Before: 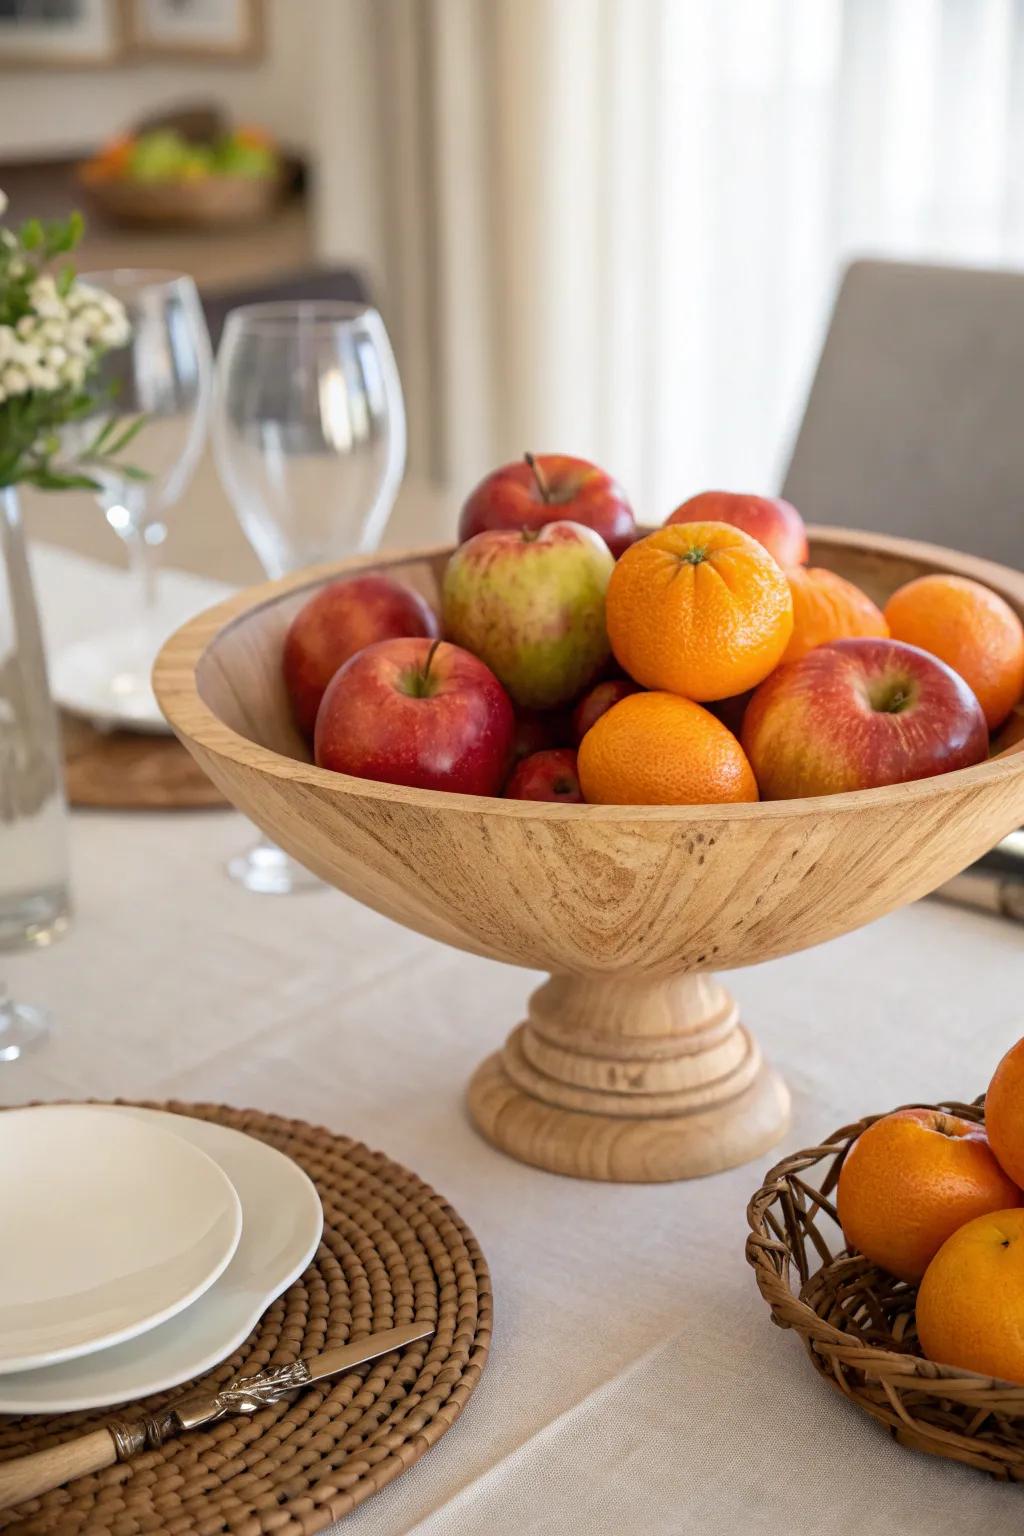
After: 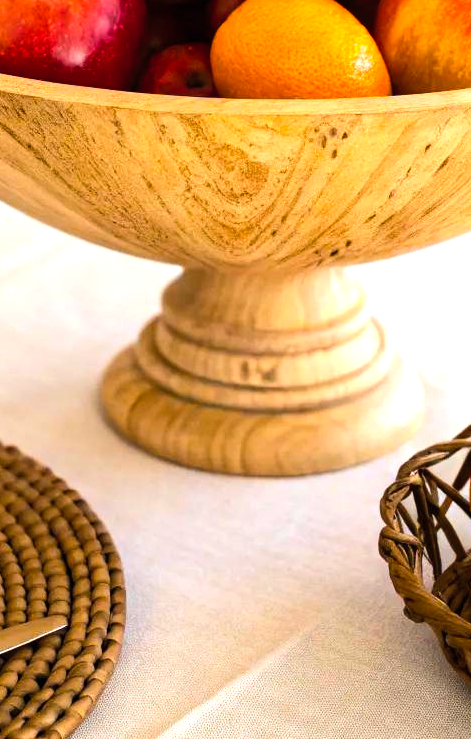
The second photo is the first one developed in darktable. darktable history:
tone equalizer: -8 EV -1.05 EV, -7 EV -1.05 EV, -6 EV -0.832 EV, -5 EV -0.564 EV, -3 EV 0.592 EV, -2 EV 0.85 EV, -1 EV 1 EV, +0 EV 1.07 EV, edges refinement/feathering 500, mask exposure compensation -1.57 EV, preserve details no
crop: left 35.845%, top 45.994%, right 18.076%, bottom 5.856%
contrast brightness saturation: contrast 0.028, brightness 0.069, saturation 0.134
color balance rgb: shadows lift › chroma 0.917%, shadows lift › hue 112.07°, perceptual saturation grading › global saturation 30.524%
